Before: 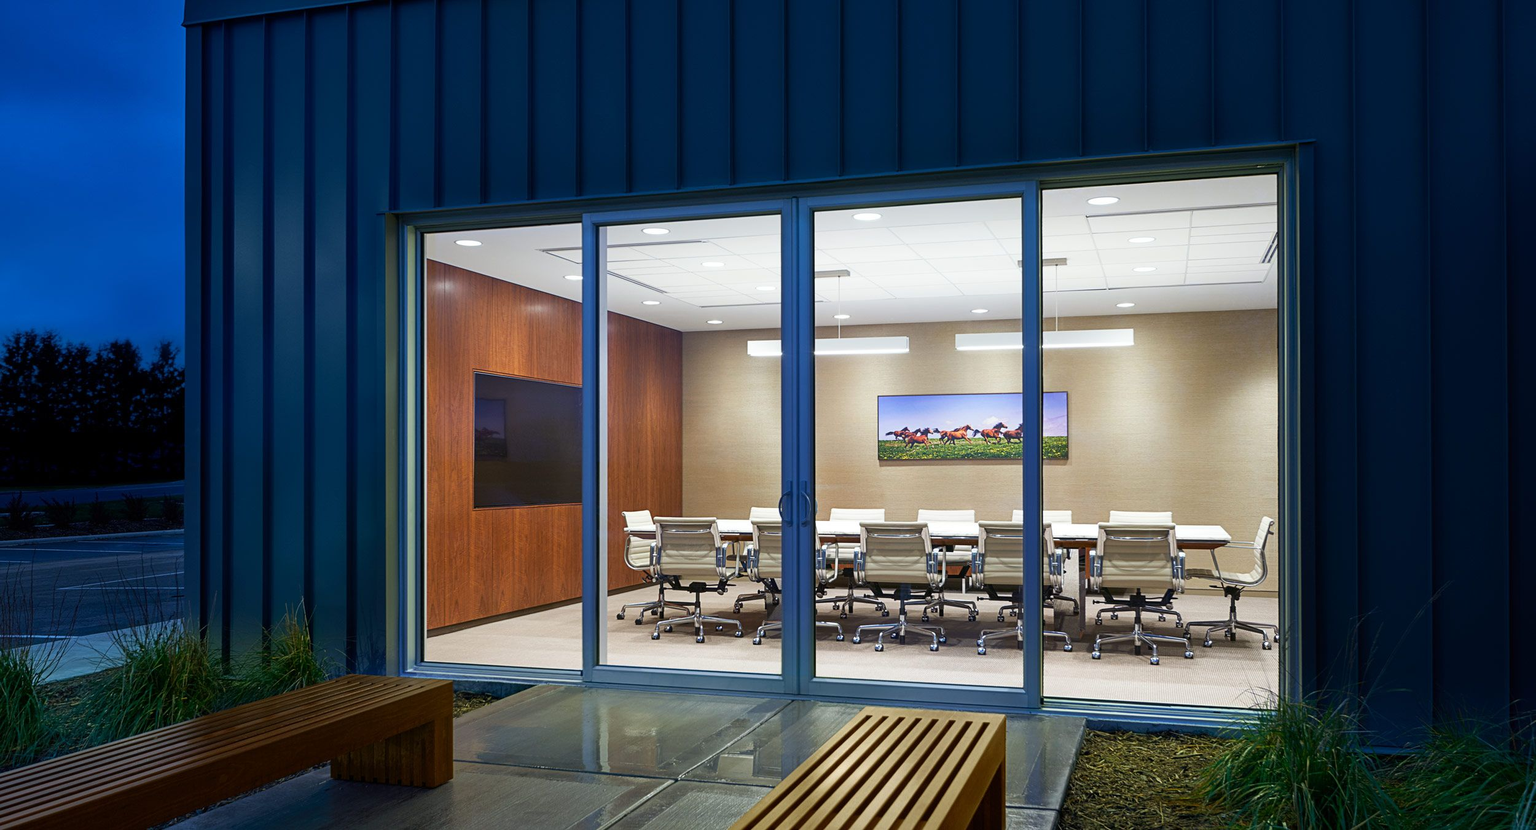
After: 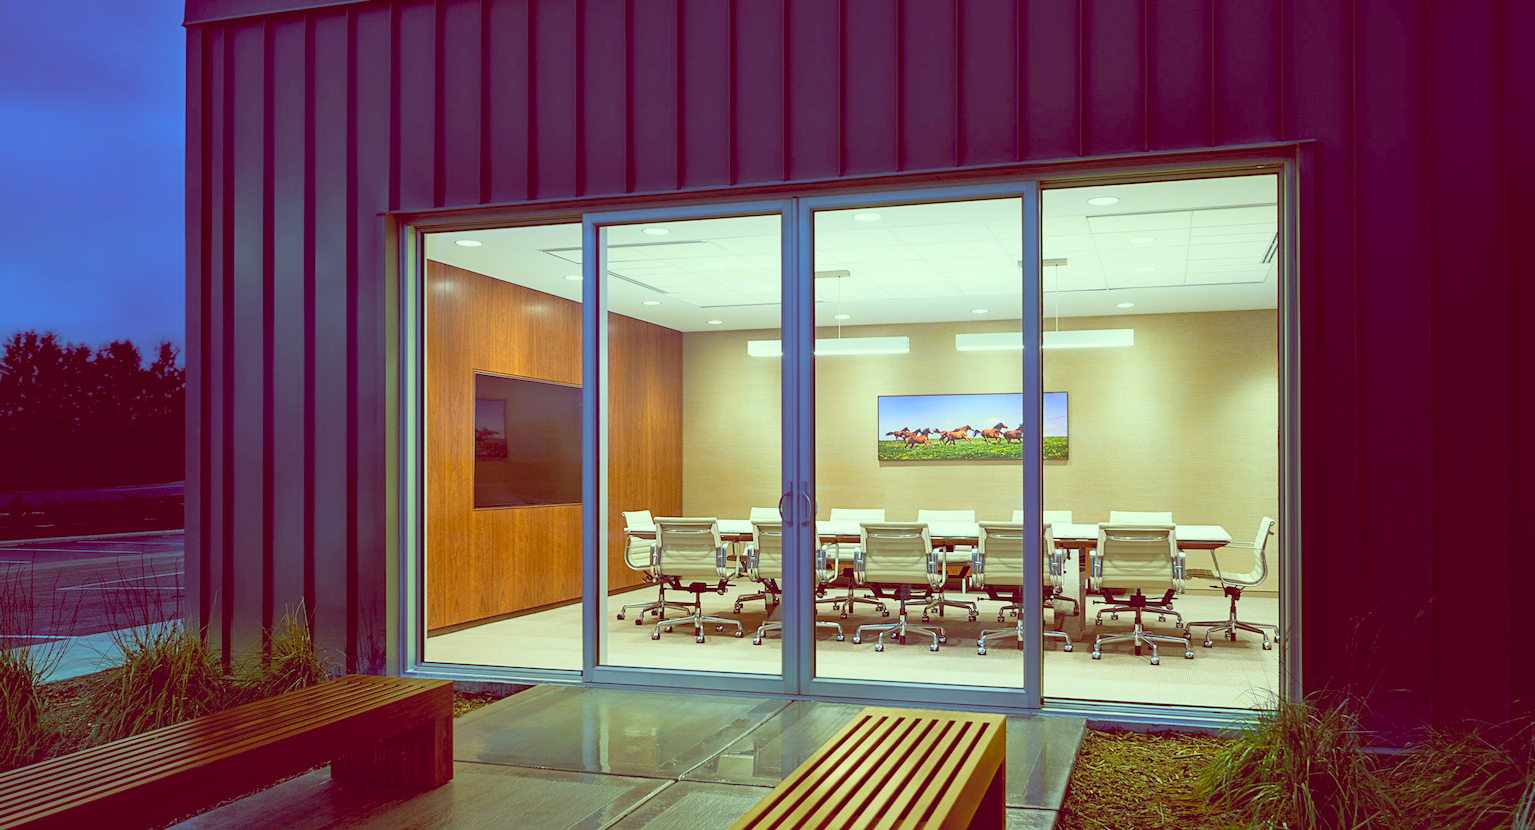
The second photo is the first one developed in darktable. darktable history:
contrast brightness saturation: contrast 0.1, brightness 0.3, saturation 0.14
color balance: lift [1, 1.015, 0.987, 0.985], gamma [1, 0.959, 1.042, 0.958], gain [0.927, 0.938, 1.072, 0.928], contrast 1.5%
